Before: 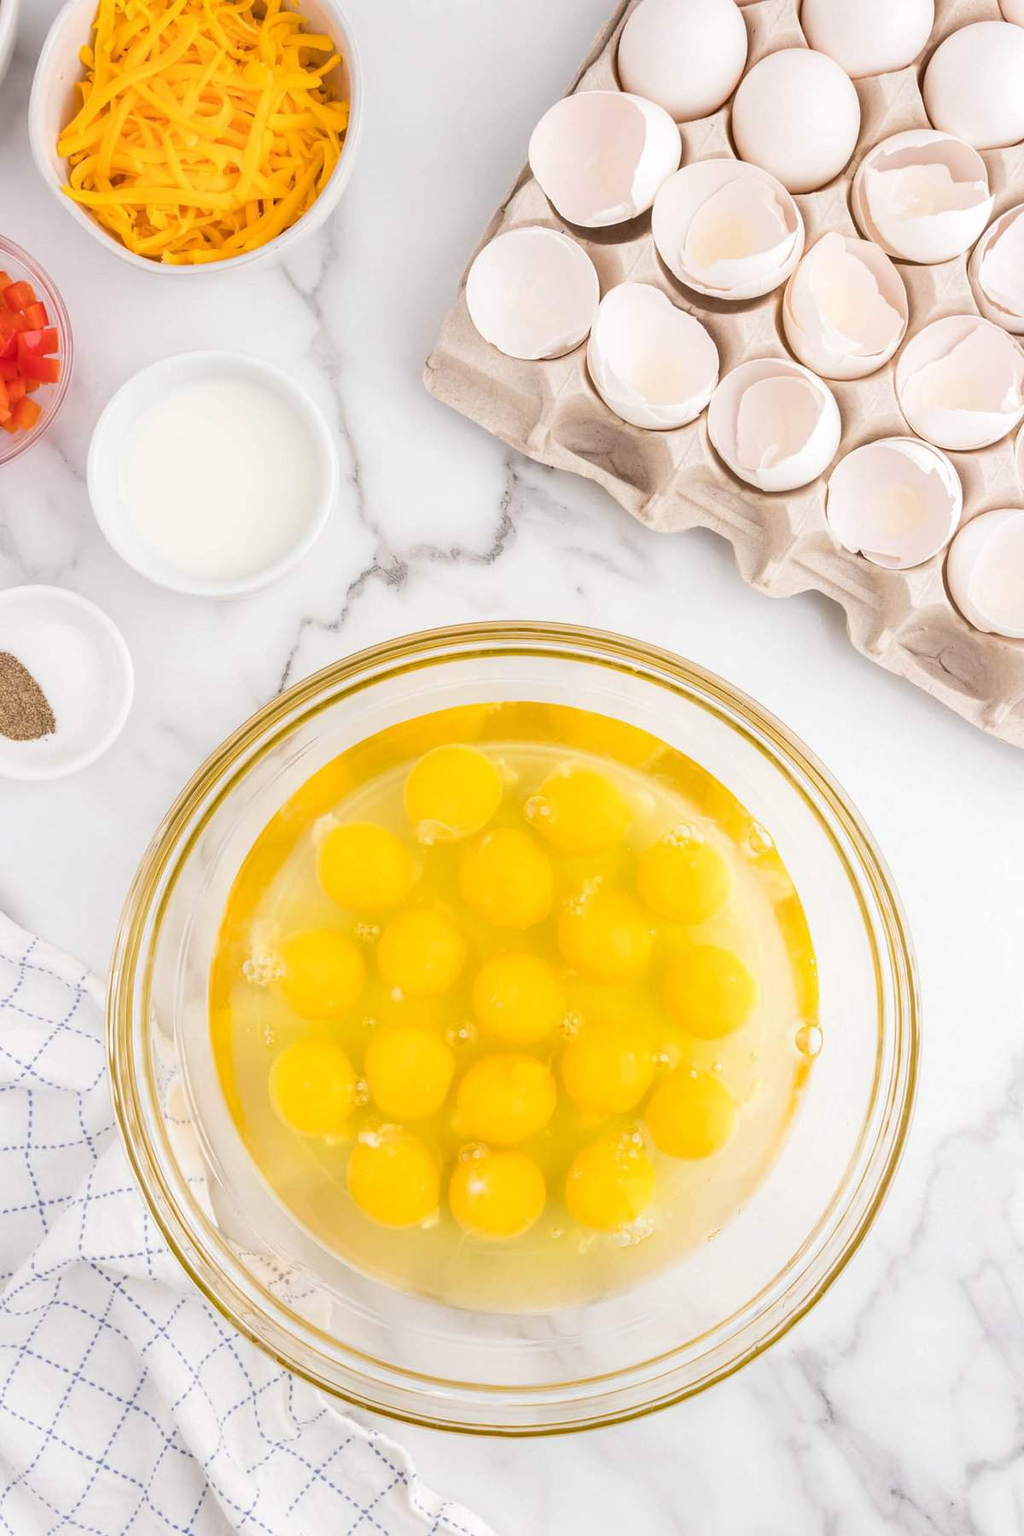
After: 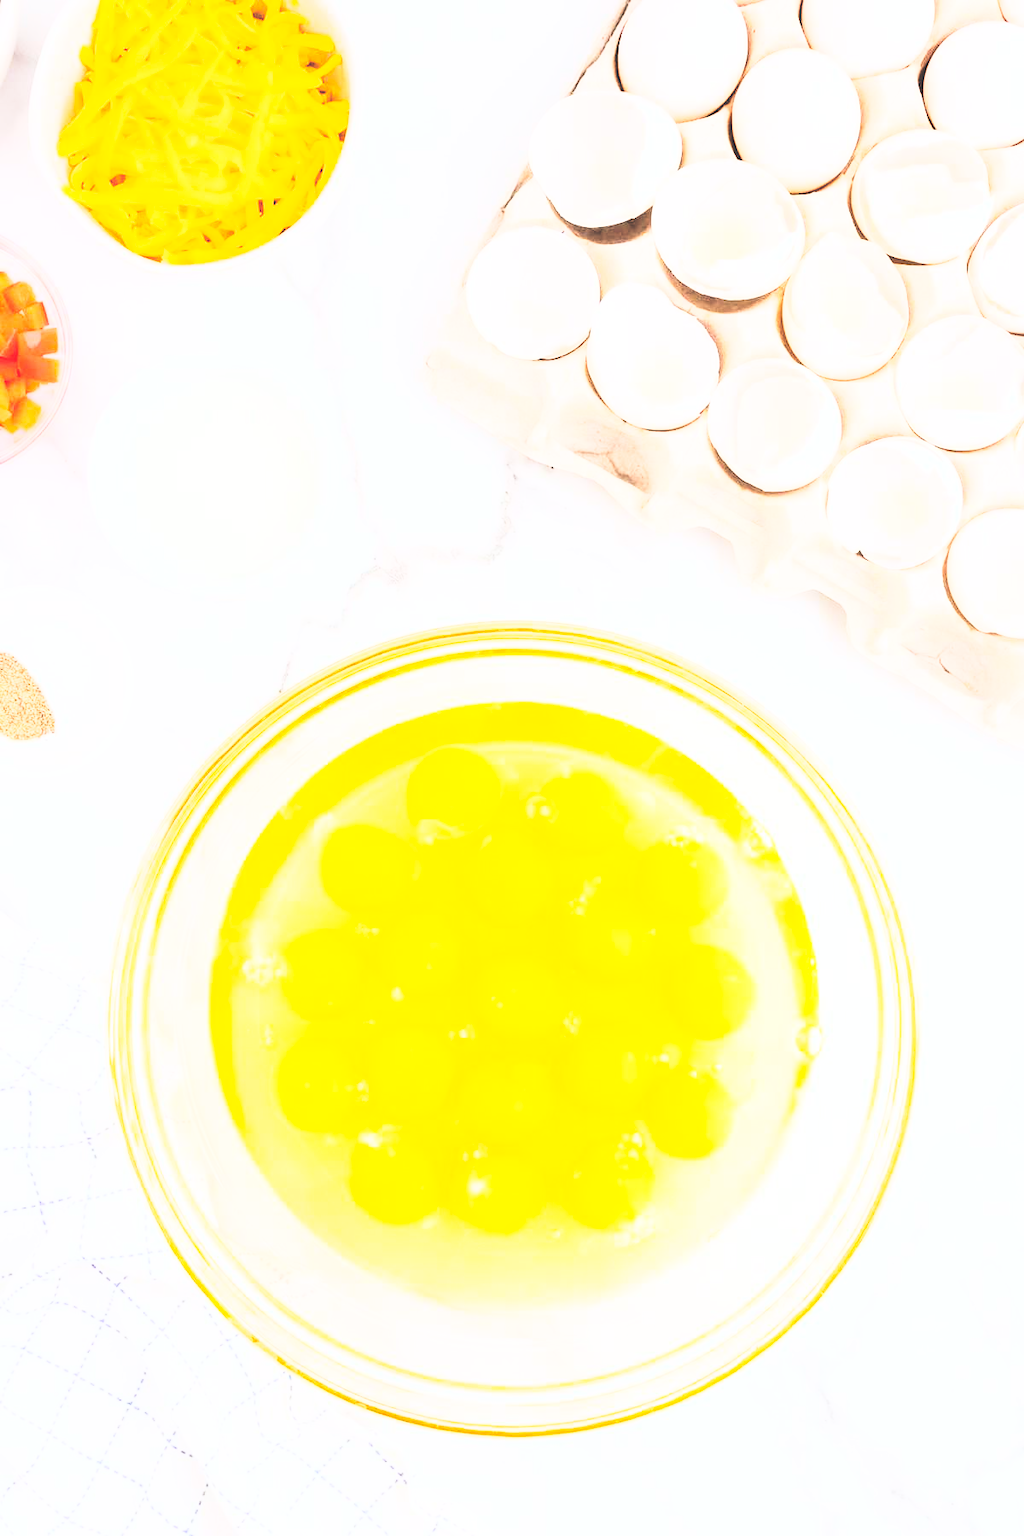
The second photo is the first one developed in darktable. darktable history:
white balance: red 0.982, blue 1.018
rgb curve: curves: ch0 [(0, 0) (0.21, 0.15) (0.24, 0.21) (0.5, 0.75) (0.75, 0.96) (0.89, 0.99) (1, 1)]; ch1 [(0, 0.02) (0.21, 0.13) (0.25, 0.2) (0.5, 0.67) (0.75, 0.9) (0.89, 0.97) (1, 1)]; ch2 [(0, 0.02) (0.21, 0.13) (0.25, 0.2) (0.5, 0.67) (0.75, 0.9) (0.89, 0.97) (1, 1)], compensate middle gray true
tone curve: curves: ch0 [(0, 0) (0.003, 0.103) (0.011, 0.103) (0.025, 0.105) (0.044, 0.108) (0.069, 0.108) (0.1, 0.111) (0.136, 0.121) (0.177, 0.145) (0.224, 0.174) (0.277, 0.223) (0.335, 0.289) (0.399, 0.374) (0.468, 0.47) (0.543, 0.579) (0.623, 0.687) (0.709, 0.787) (0.801, 0.879) (0.898, 0.942) (1, 1)], preserve colors none
global tonemap: drago (0.7, 100)
